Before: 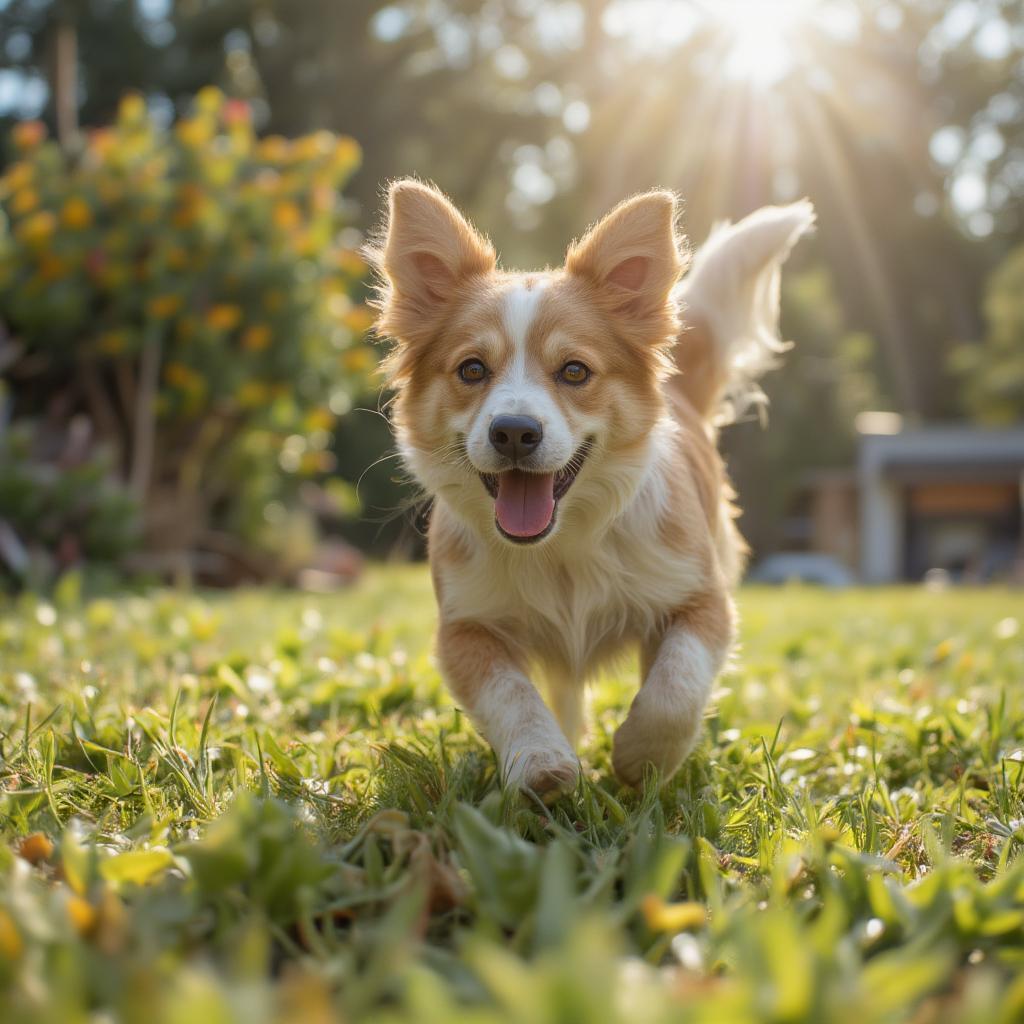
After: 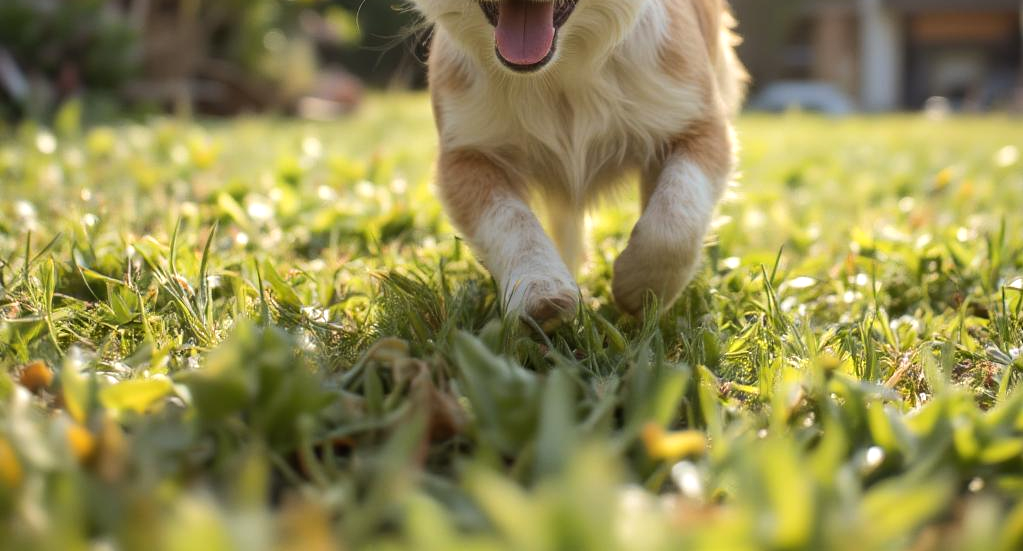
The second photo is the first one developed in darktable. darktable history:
crop and rotate: top 46.135%, right 0.02%
tone equalizer: -8 EV -0.431 EV, -7 EV -0.401 EV, -6 EV -0.296 EV, -5 EV -0.198 EV, -3 EV 0.234 EV, -2 EV 0.304 EV, -1 EV 0.377 EV, +0 EV 0.434 EV, edges refinement/feathering 500, mask exposure compensation -1.57 EV, preserve details no
